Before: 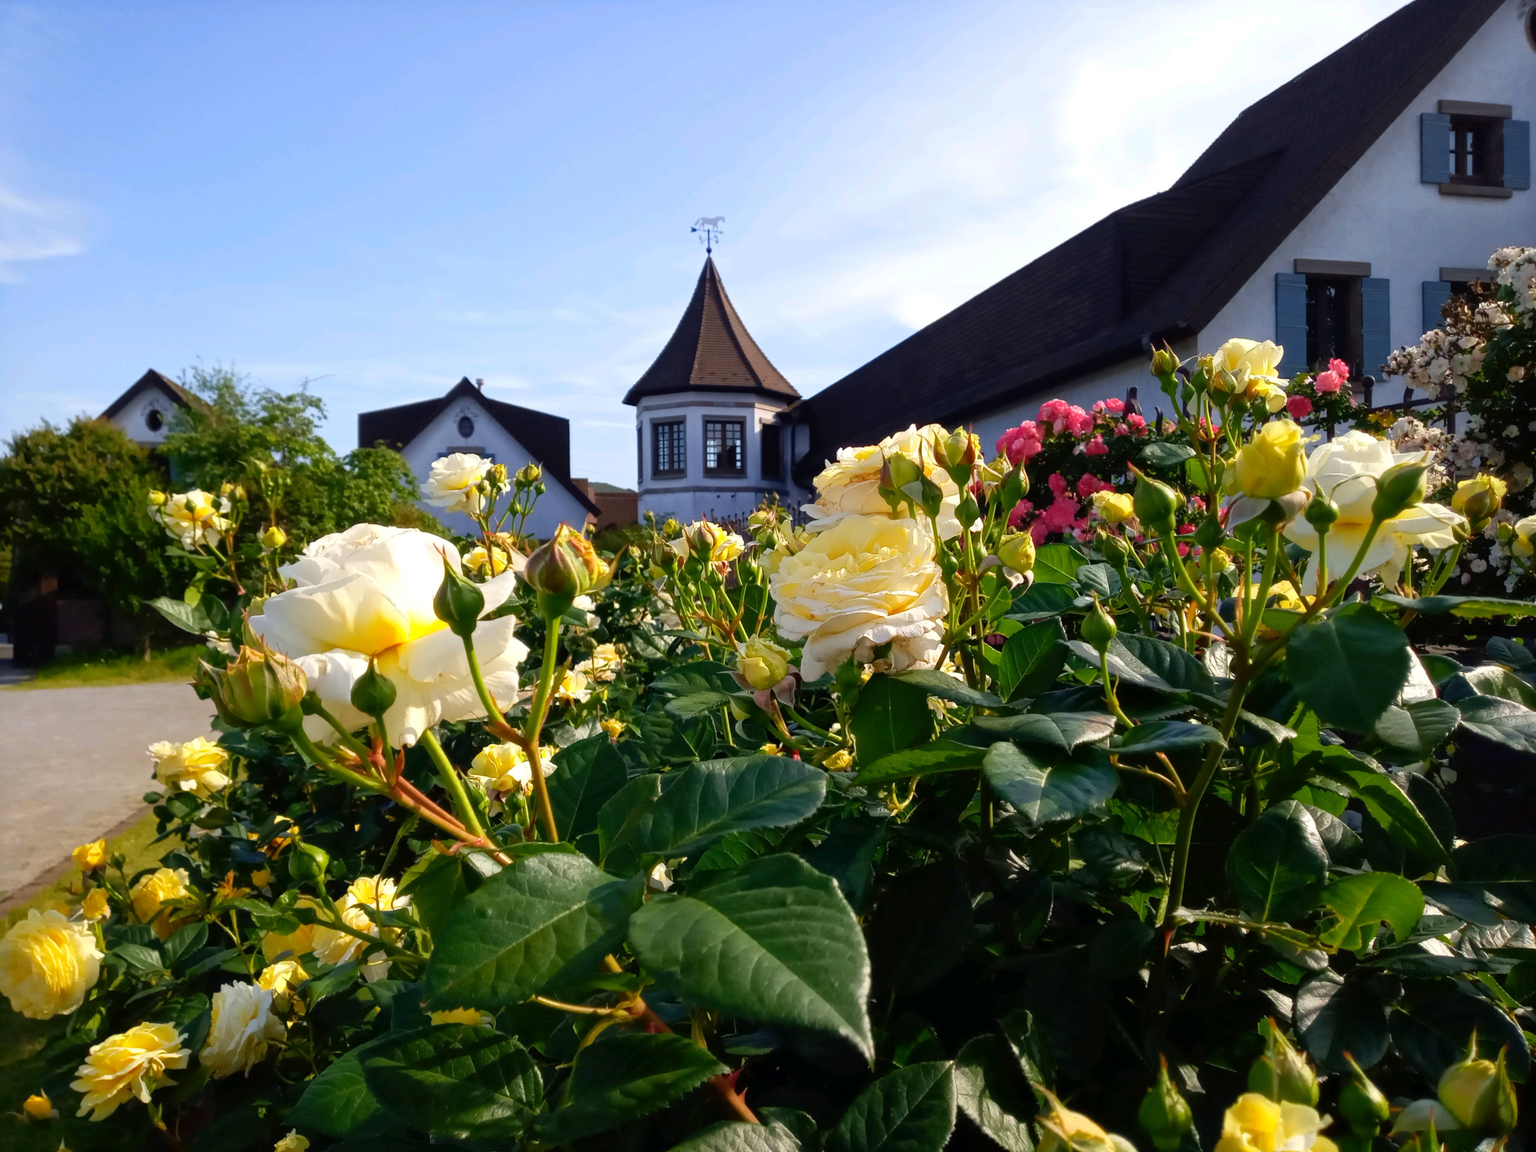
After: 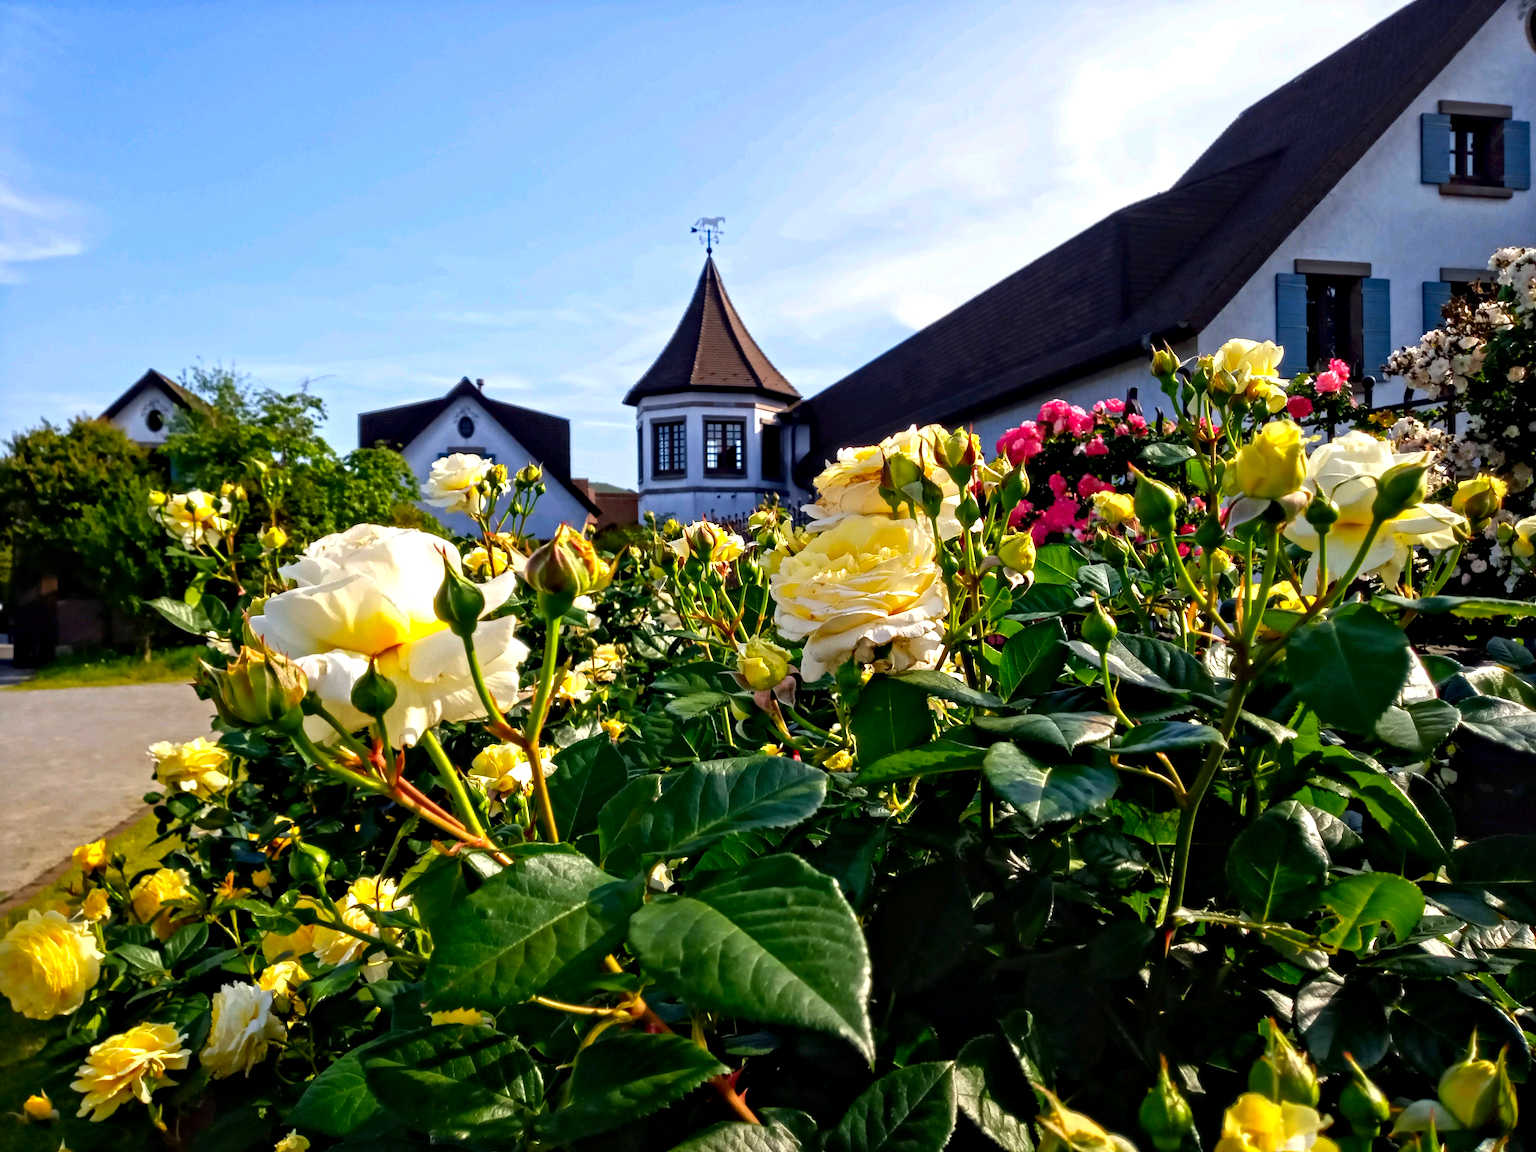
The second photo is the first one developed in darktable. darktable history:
color correction: saturation 1.34
contrast equalizer: y [[0.511, 0.558, 0.631, 0.632, 0.559, 0.512], [0.5 ×6], [0.507, 0.559, 0.627, 0.644, 0.647, 0.647], [0 ×6], [0 ×6]]
